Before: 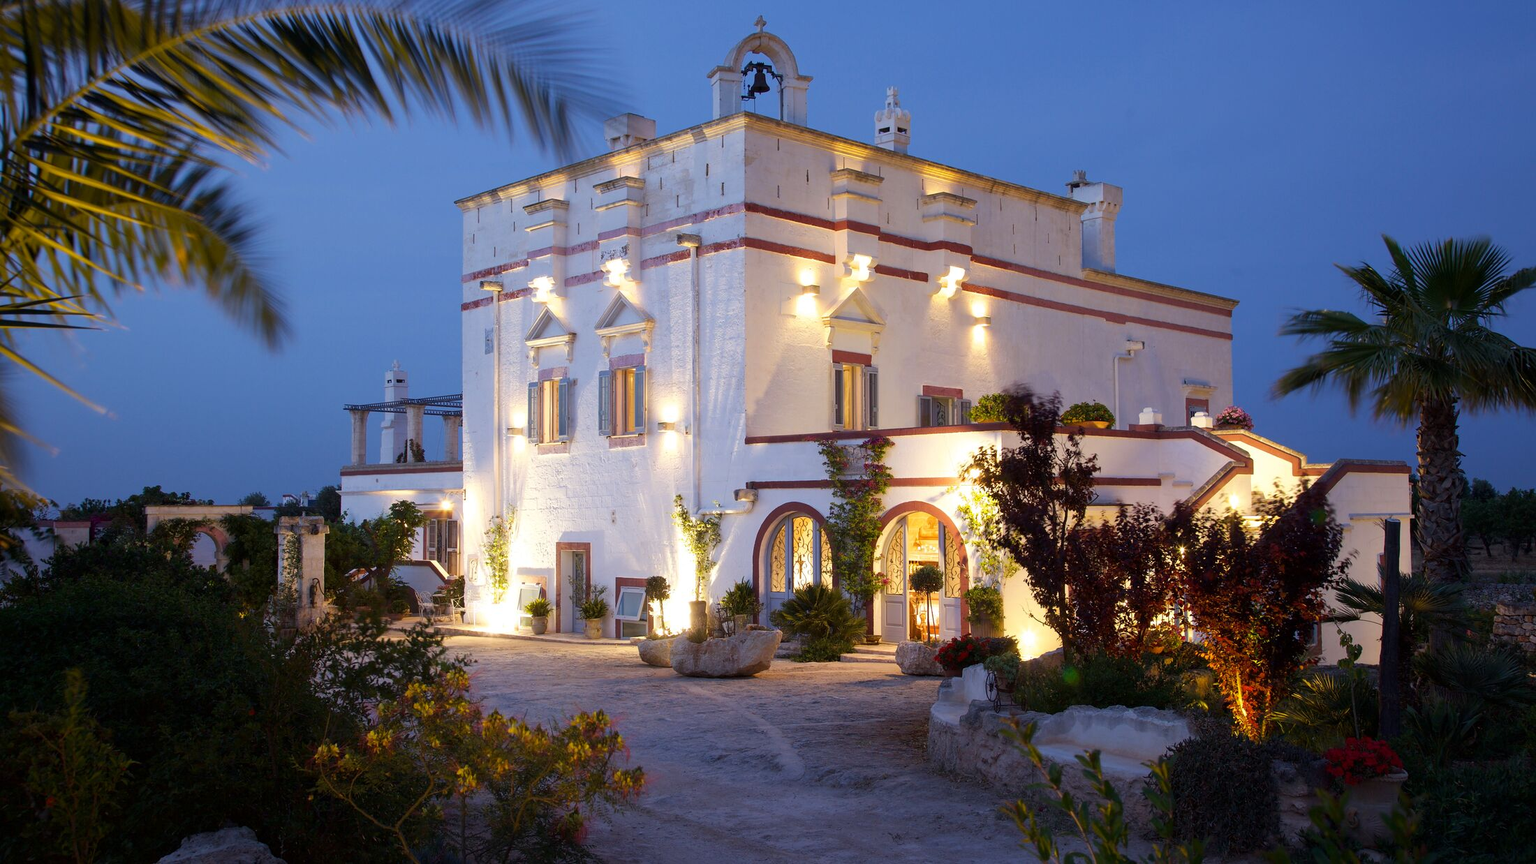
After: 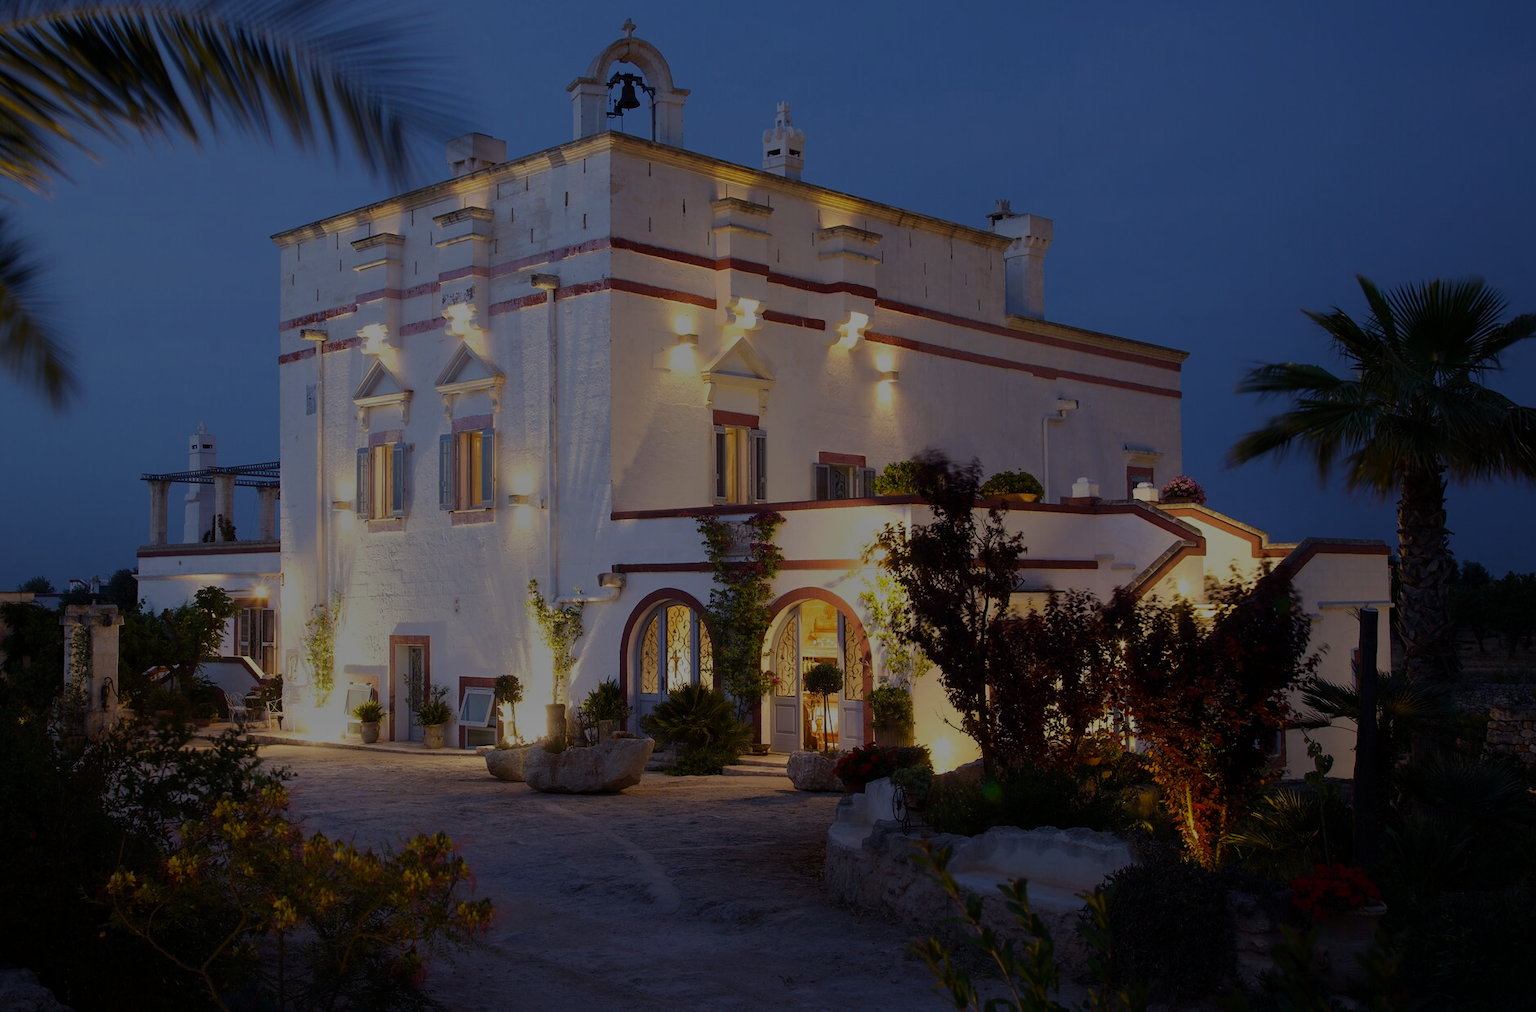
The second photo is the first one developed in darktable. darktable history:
crop and rotate: left 14.584%
tone equalizer: -8 EV -2 EV, -7 EV -2 EV, -6 EV -2 EV, -5 EV -2 EV, -4 EV -2 EV, -3 EV -2 EV, -2 EV -2 EV, -1 EV -1.63 EV, +0 EV -2 EV
